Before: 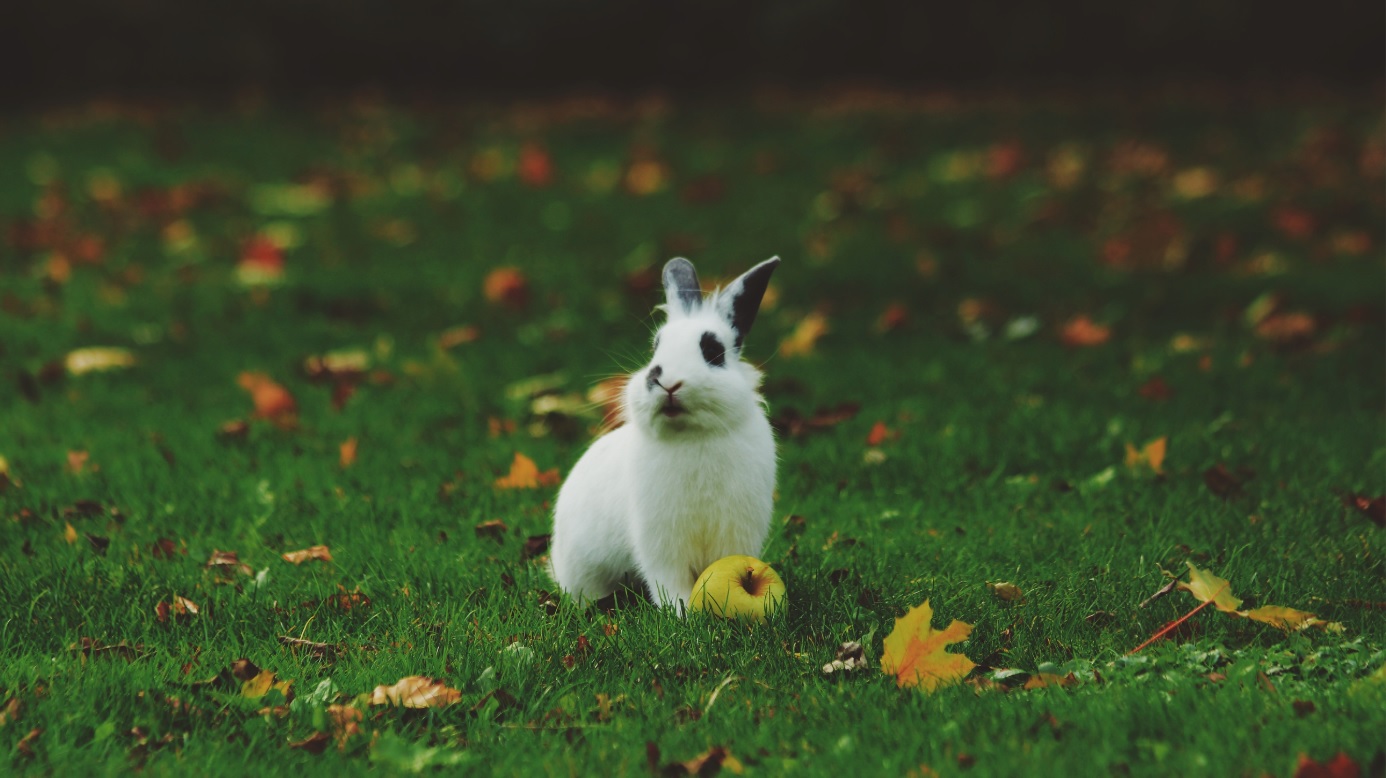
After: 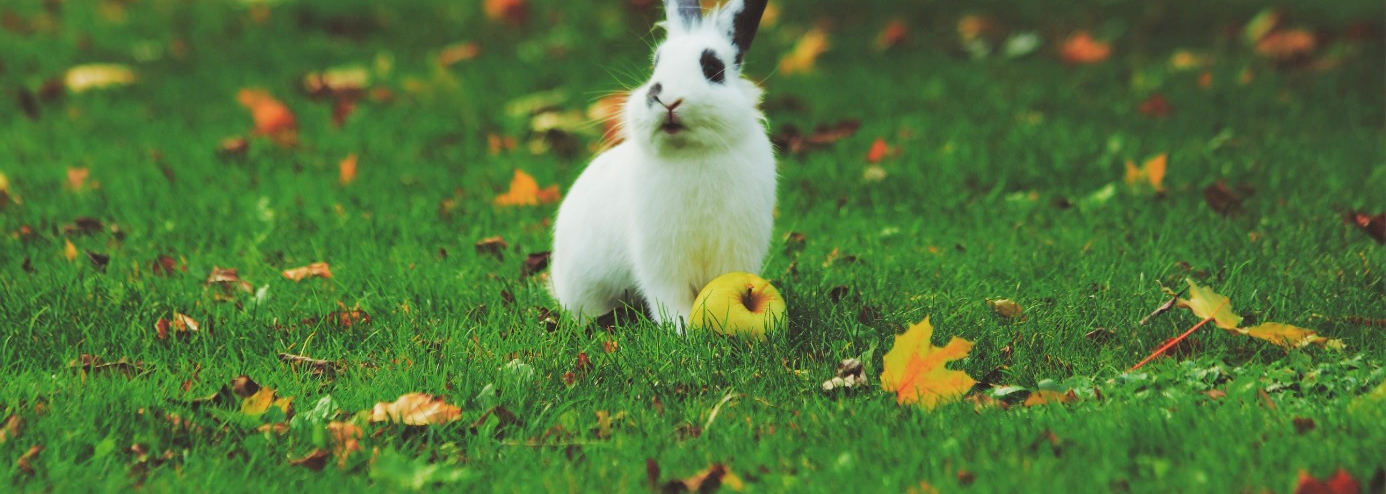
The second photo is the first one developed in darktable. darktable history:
crop and rotate: top 36.435%
levels: levels [0.093, 0.434, 0.988]
